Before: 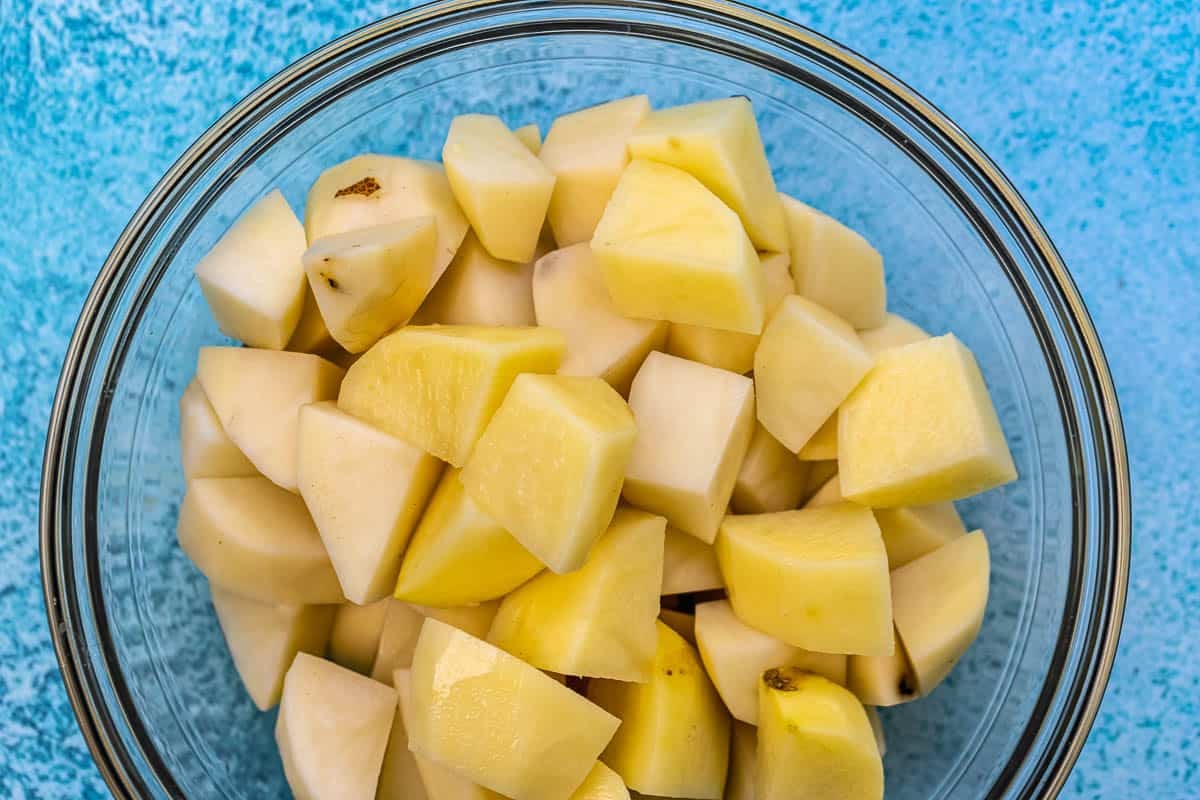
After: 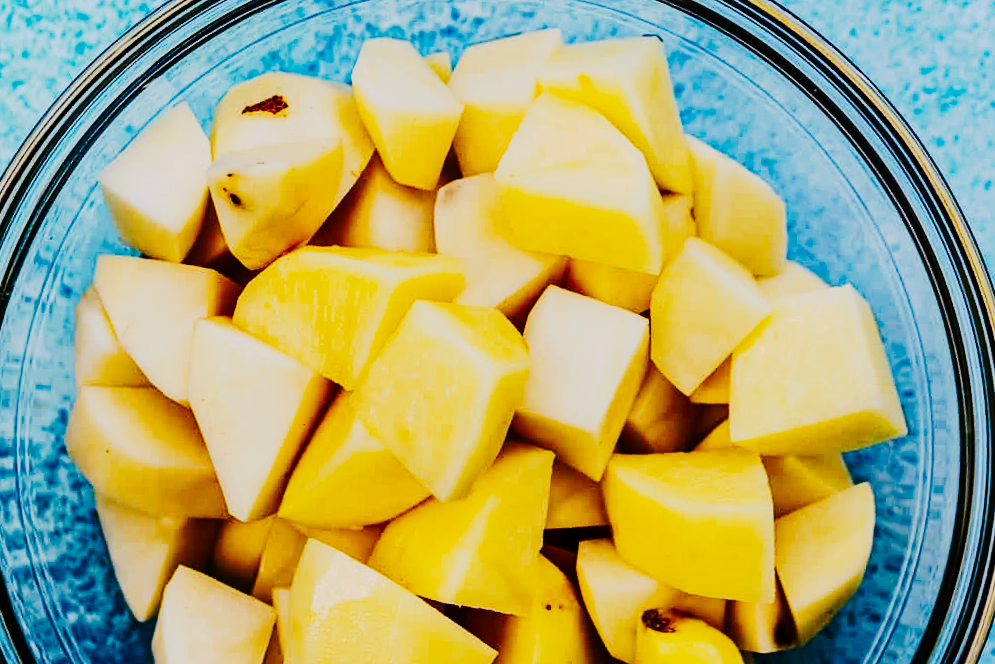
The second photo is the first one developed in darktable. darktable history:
crop and rotate: angle -3.32°, left 5.325%, top 5.214%, right 4.665%, bottom 4.606%
tone curve: curves: ch0 [(0, 0) (0.003, 0.001) (0.011, 0.005) (0.025, 0.009) (0.044, 0.014) (0.069, 0.019) (0.1, 0.028) (0.136, 0.039) (0.177, 0.073) (0.224, 0.134) (0.277, 0.218) (0.335, 0.343) (0.399, 0.488) (0.468, 0.608) (0.543, 0.699) (0.623, 0.773) (0.709, 0.819) (0.801, 0.852) (0.898, 0.874) (1, 1)], preserve colors none
contrast brightness saturation: contrast 0.127, brightness -0.228, saturation 0.143
